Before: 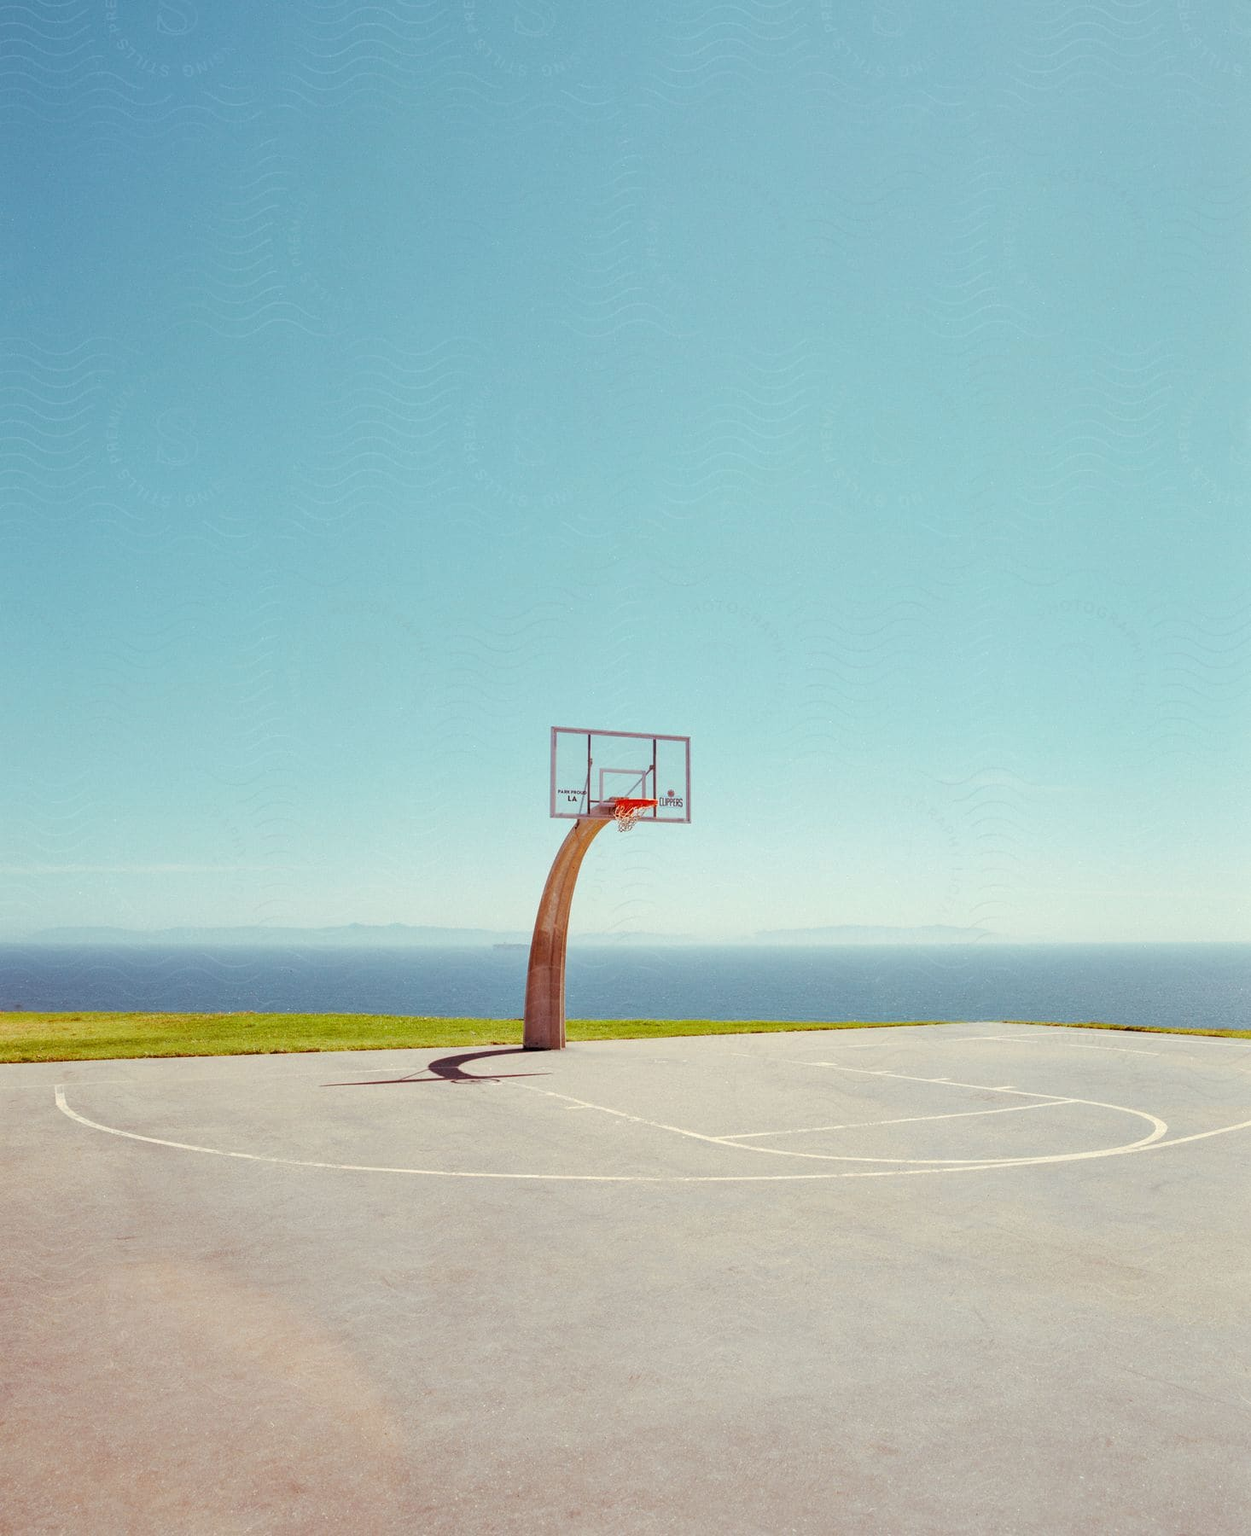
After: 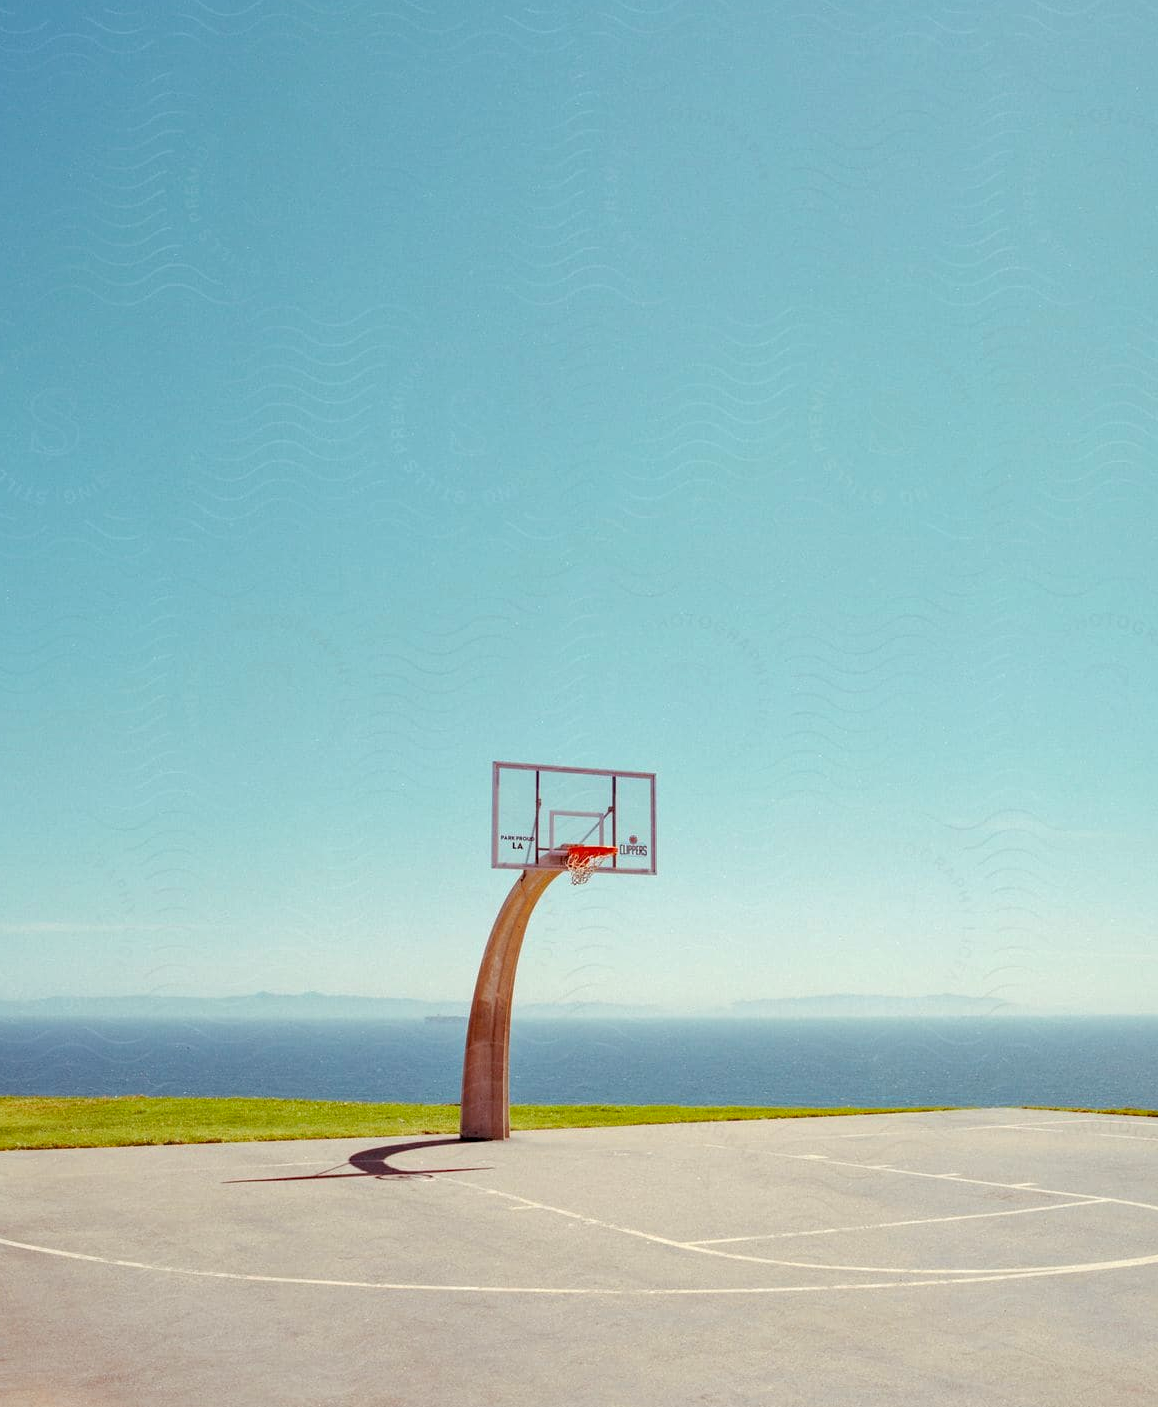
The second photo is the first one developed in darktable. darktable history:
haze removal: compatibility mode true, adaptive false
crop and rotate: left 10.49%, top 5.02%, right 10.468%, bottom 16.804%
